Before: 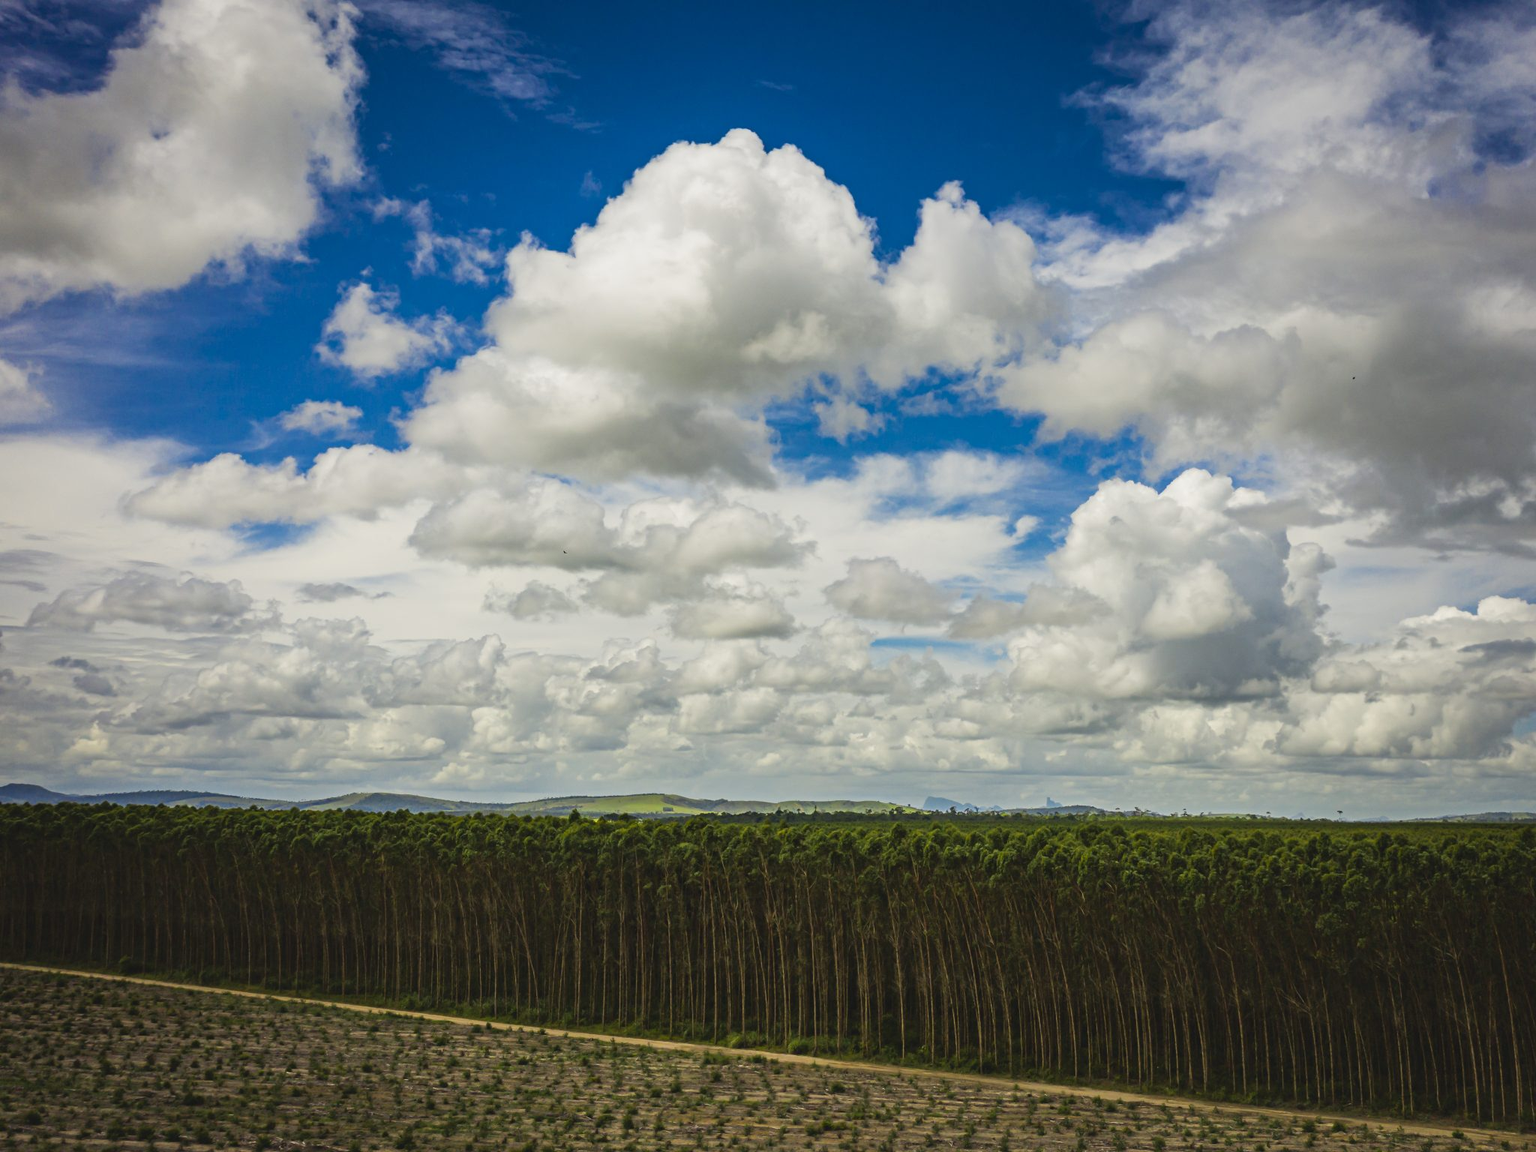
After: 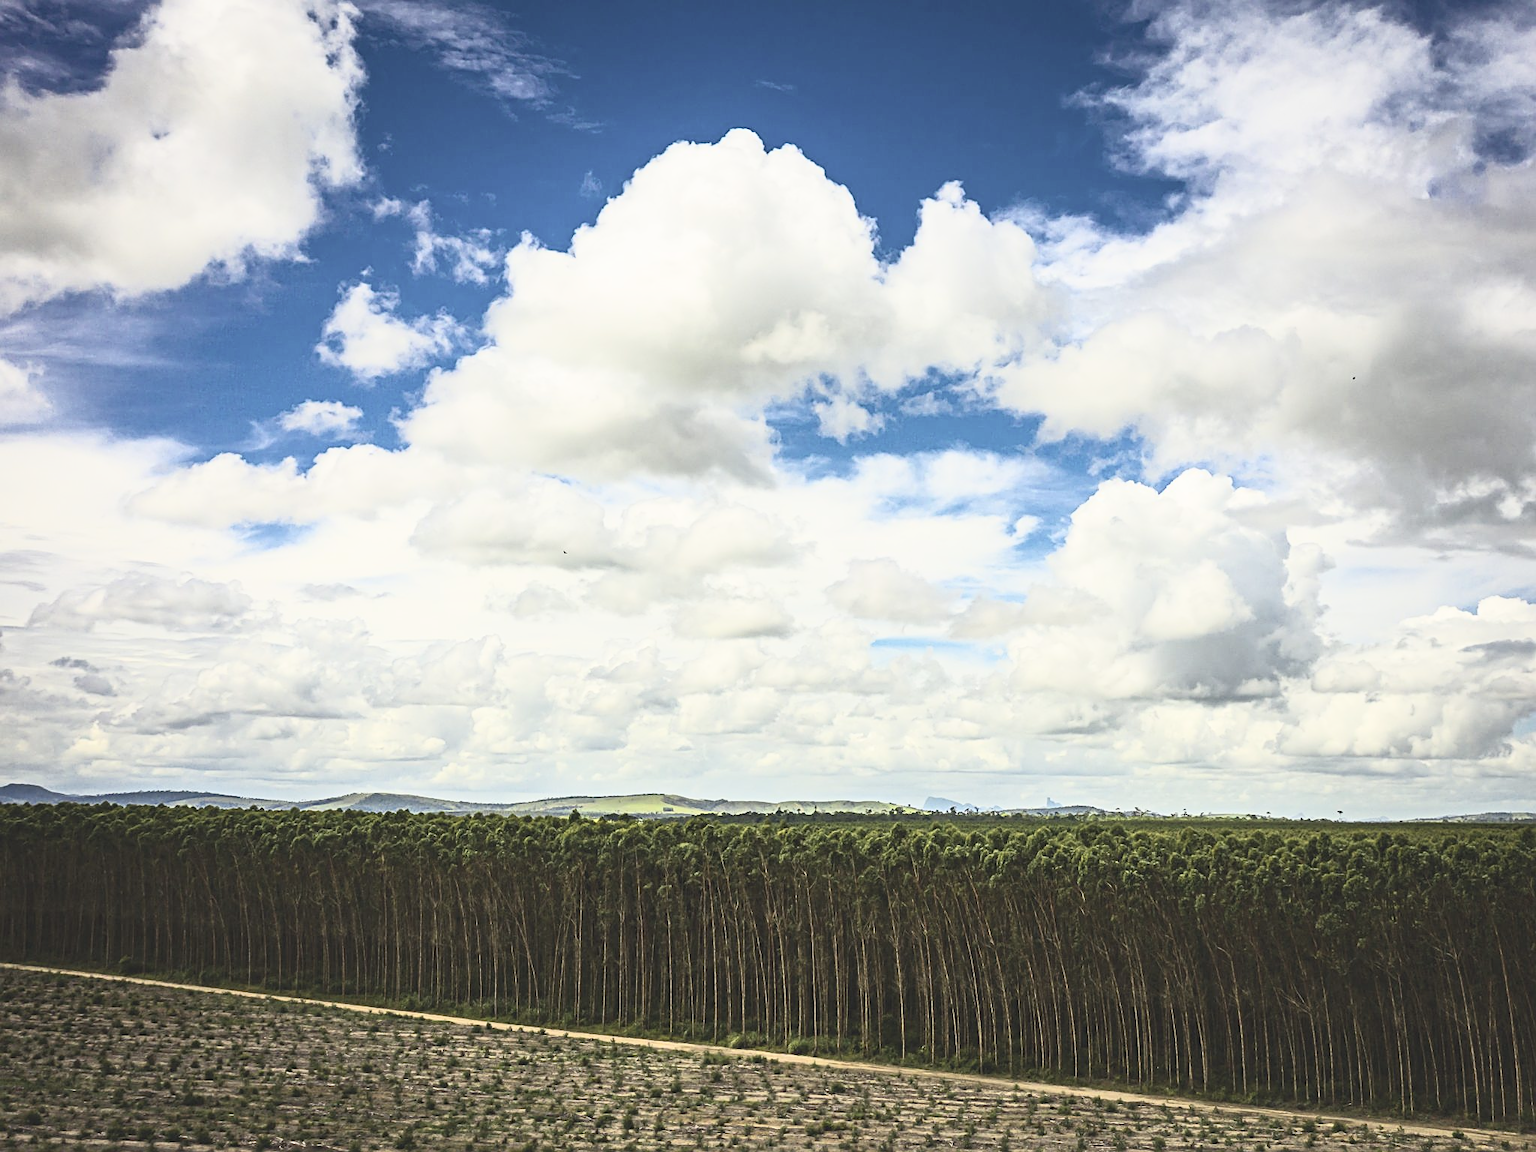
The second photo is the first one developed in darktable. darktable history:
contrast brightness saturation: contrast 0.43, brightness 0.56, saturation -0.19
sharpen: amount 0.6
